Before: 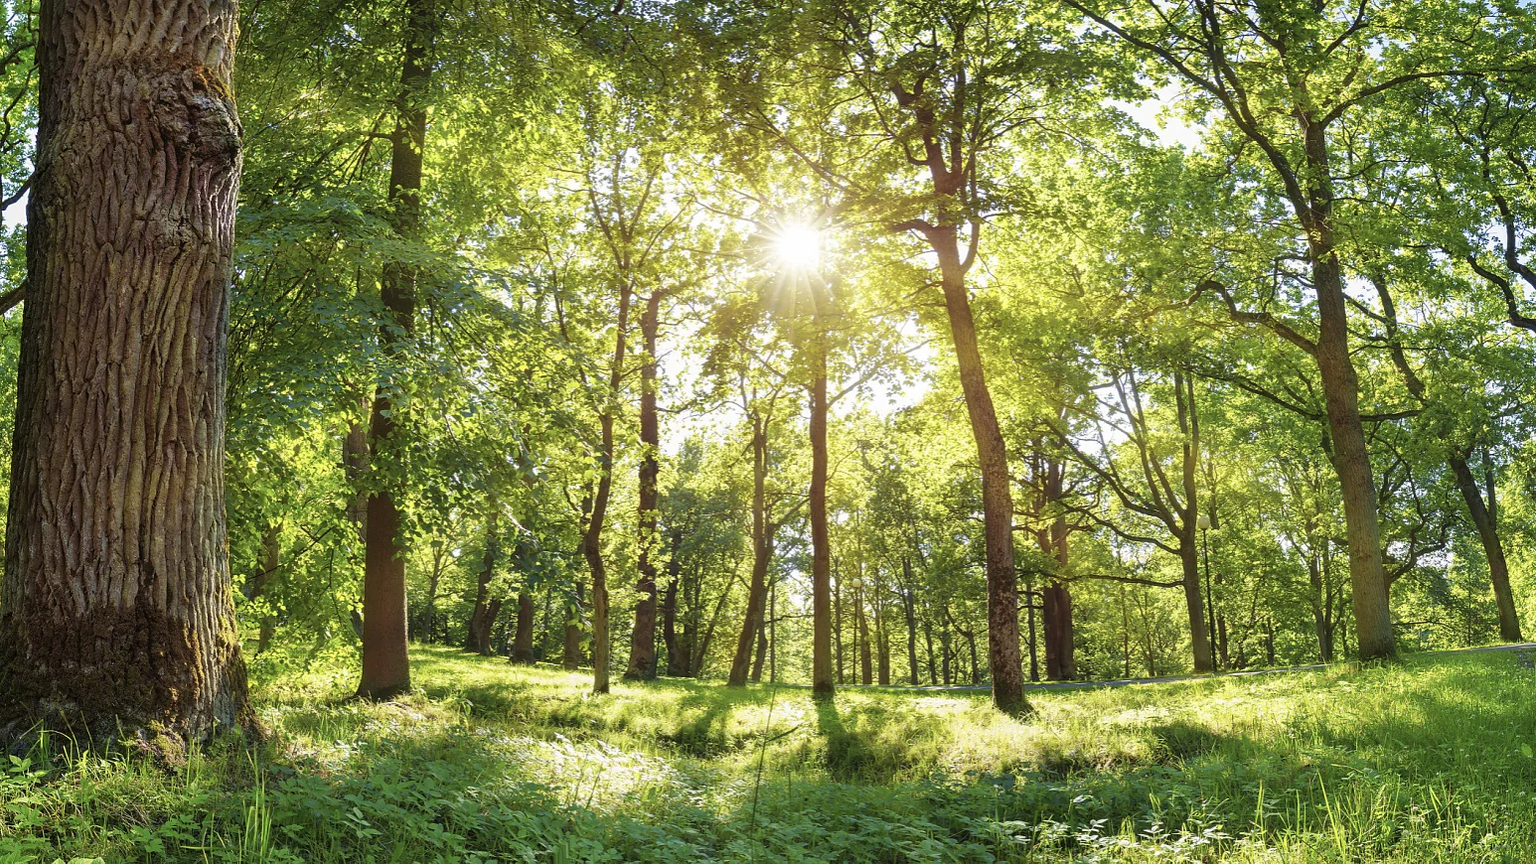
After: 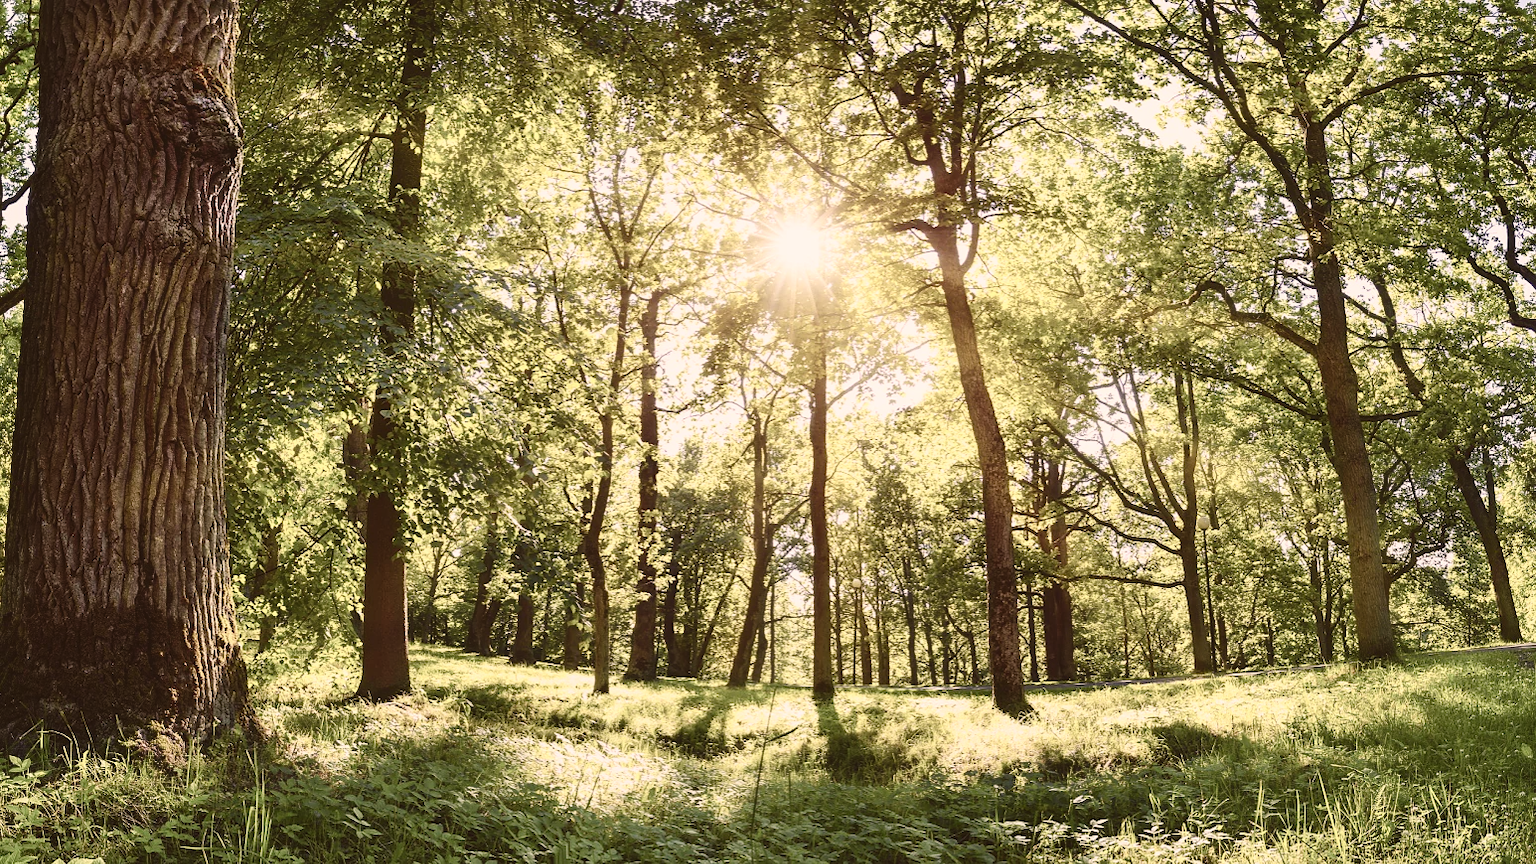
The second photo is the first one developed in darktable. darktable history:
exposure: black level correction -0.026, exposure -0.118 EV, compensate highlight preservation false
color balance rgb: power › hue 308.31°, global offset › luminance -0.48%, perceptual saturation grading › global saturation 20%, perceptual saturation grading › highlights -49.165%, perceptual saturation grading › shadows 23.917%, global vibrance 0.569%
contrast brightness saturation: contrast 0.295
color correction: highlights a* 10.24, highlights b* 9.67, shadows a* 7.88, shadows b* 7.76, saturation 0.803
